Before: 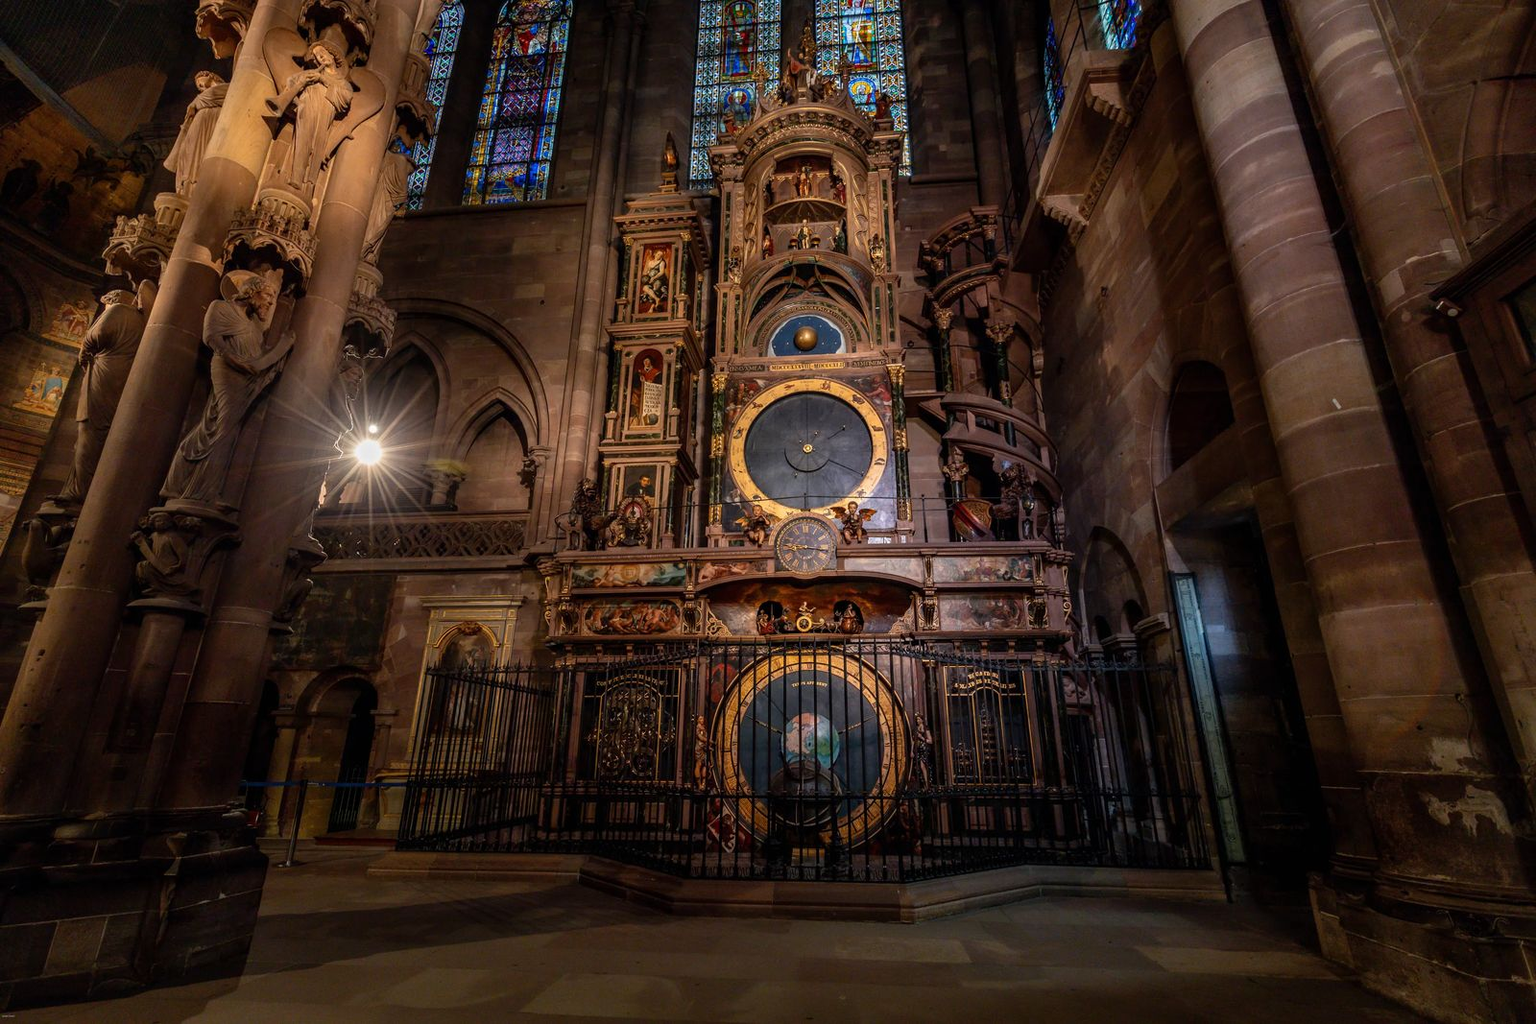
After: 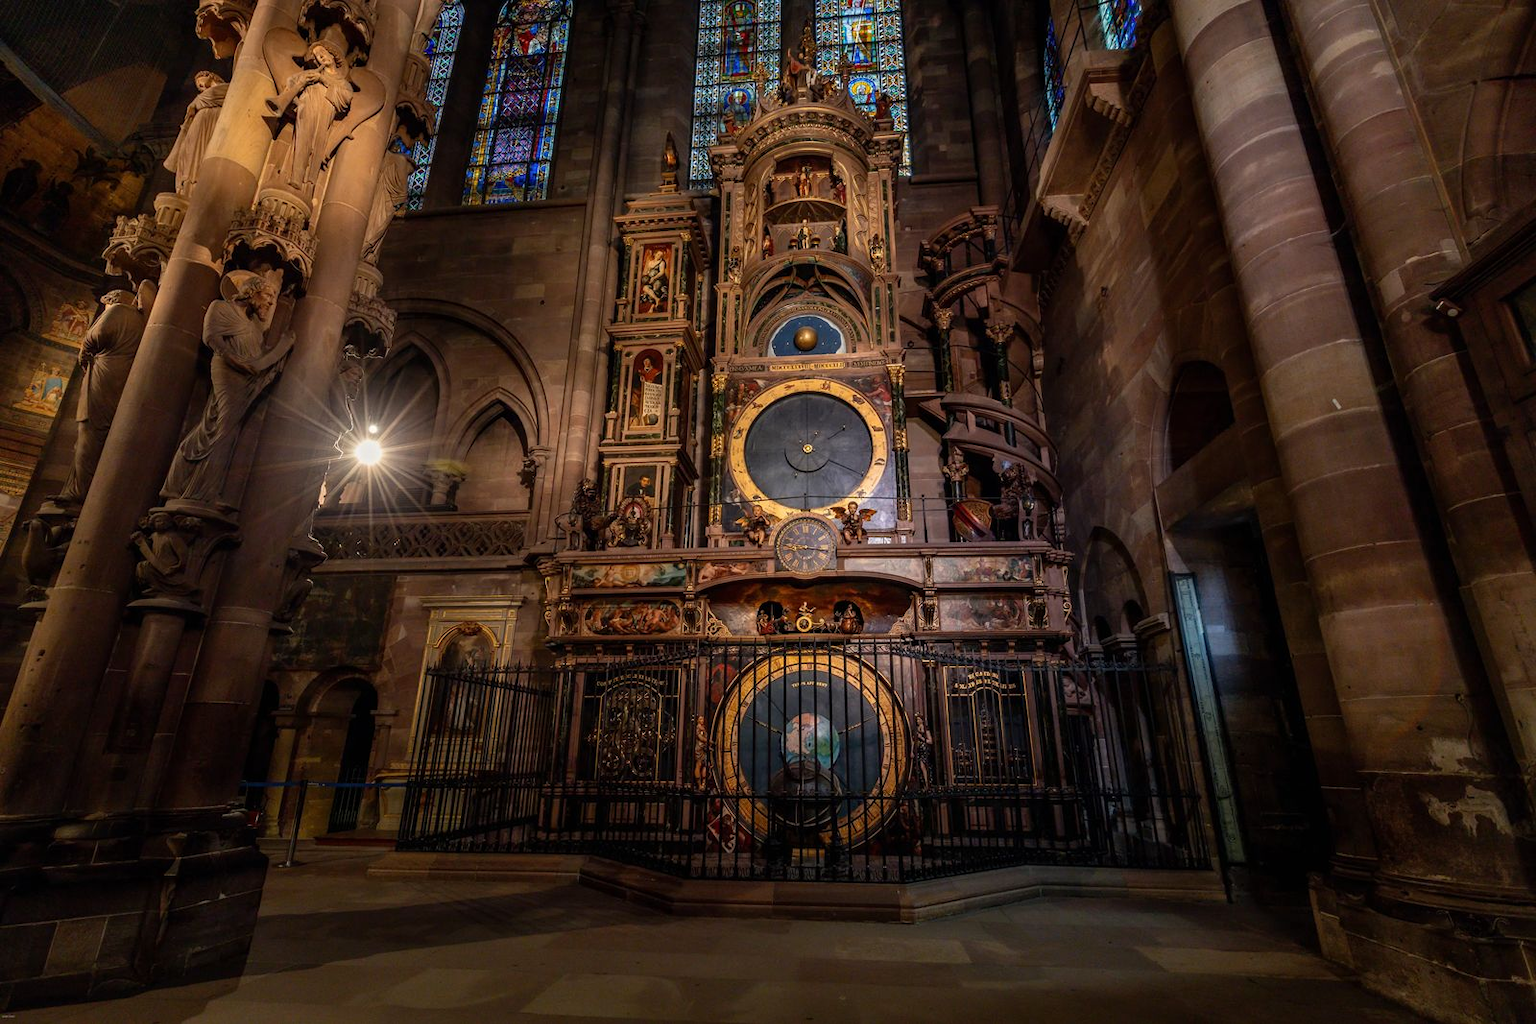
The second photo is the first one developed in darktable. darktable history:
color correction: highlights b* 3
